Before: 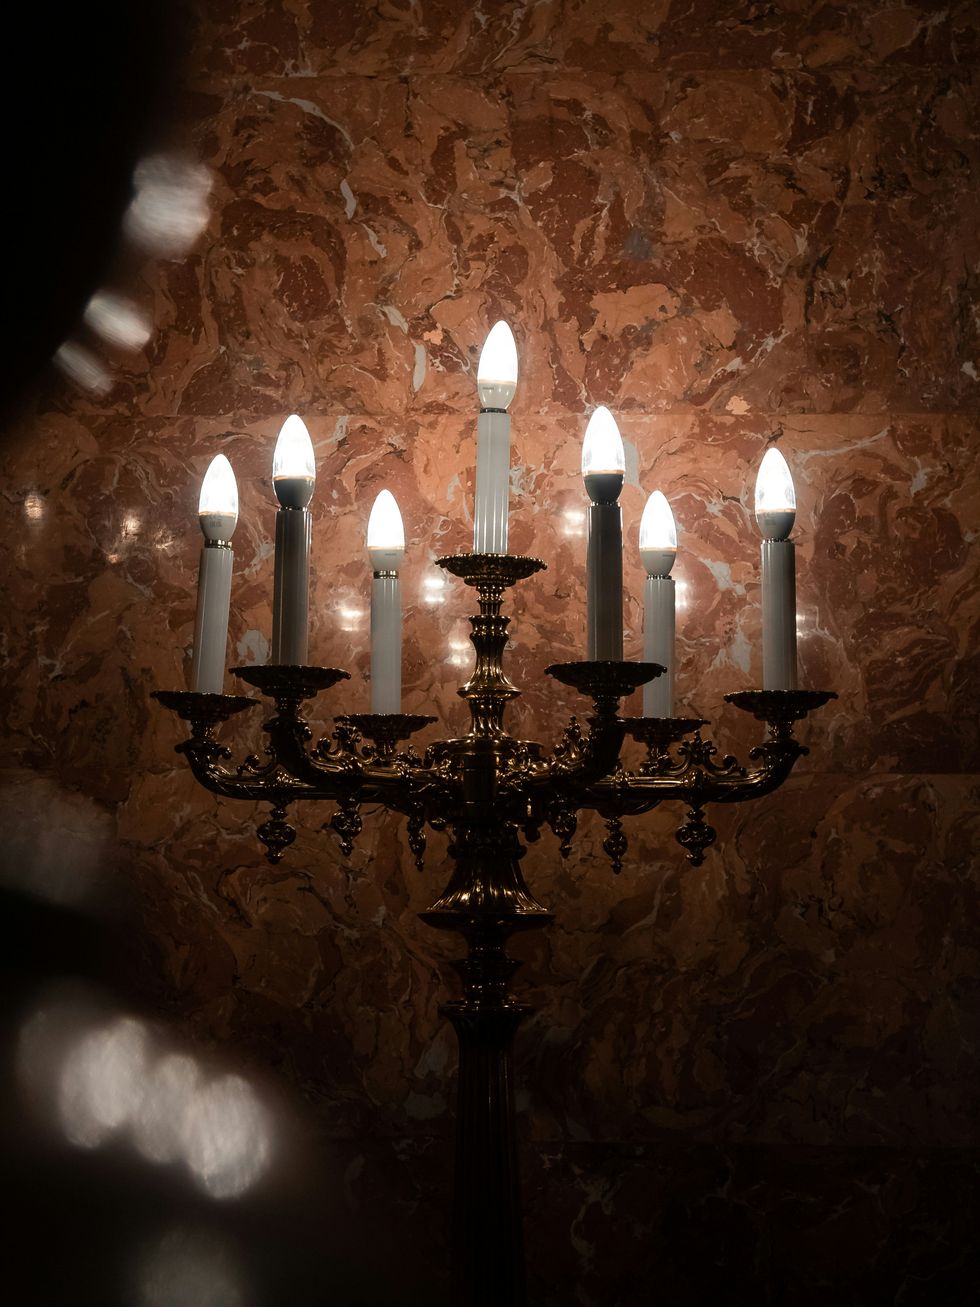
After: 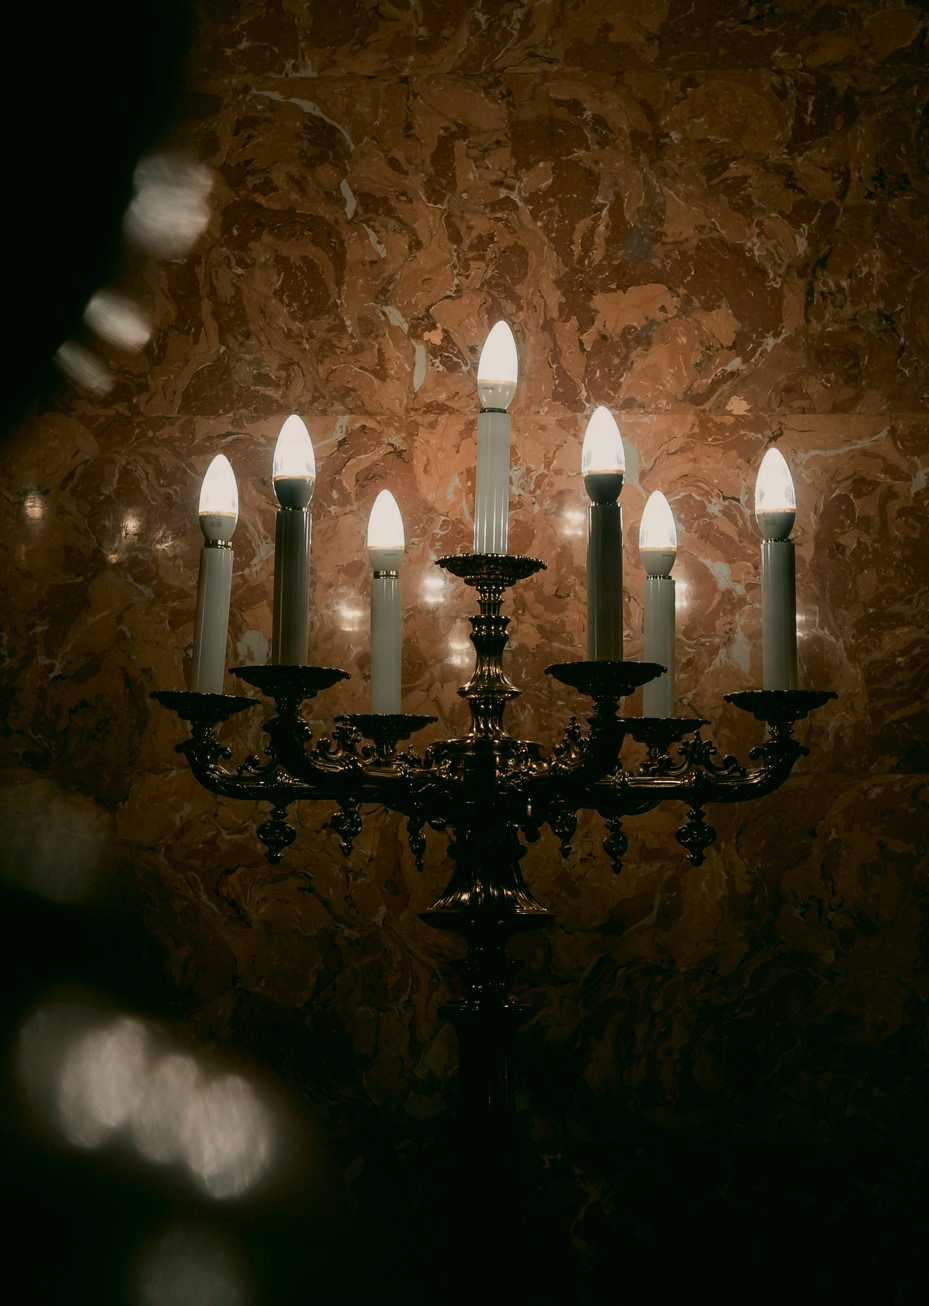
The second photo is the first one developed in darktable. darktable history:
crop and rotate: right 5.167%
color correction: highlights a* 4.02, highlights b* 4.98, shadows a* -7.55, shadows b* 4.98
sharpen: radius 2.883, amount 0.868, threshold 47.523
exposure: exposure -0.492 EV, compensate highlight preservation false
